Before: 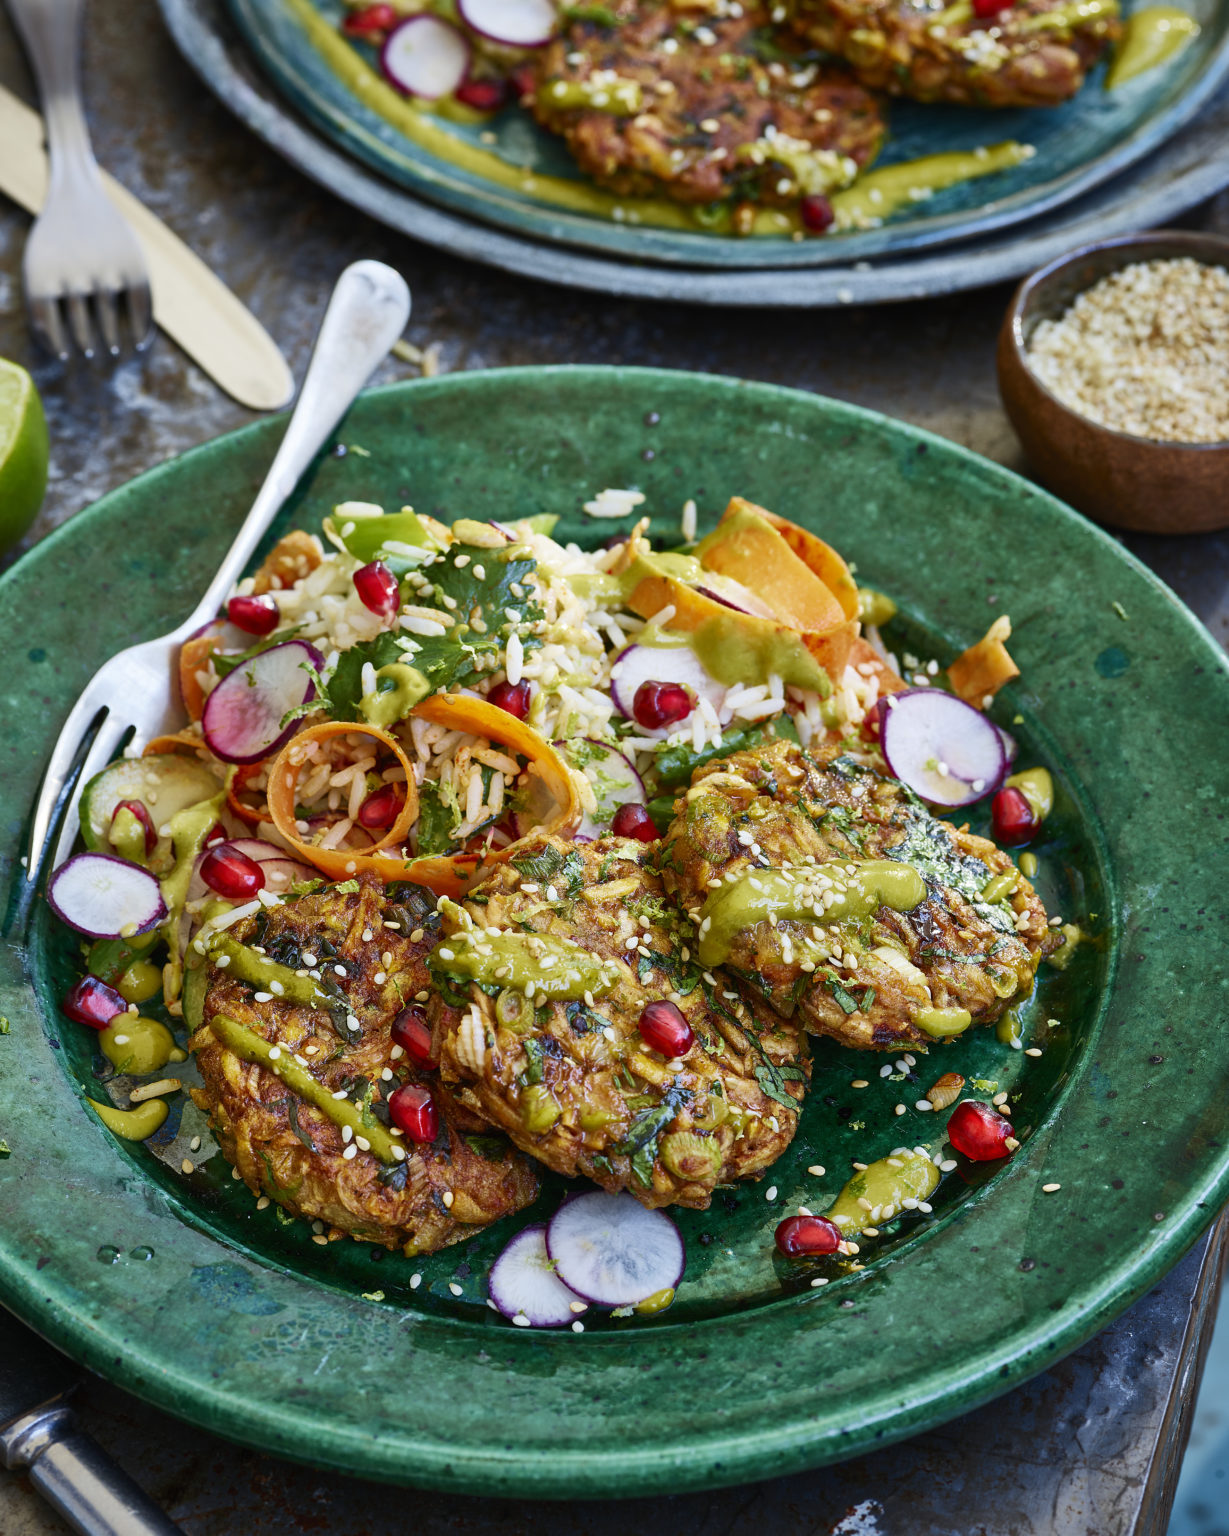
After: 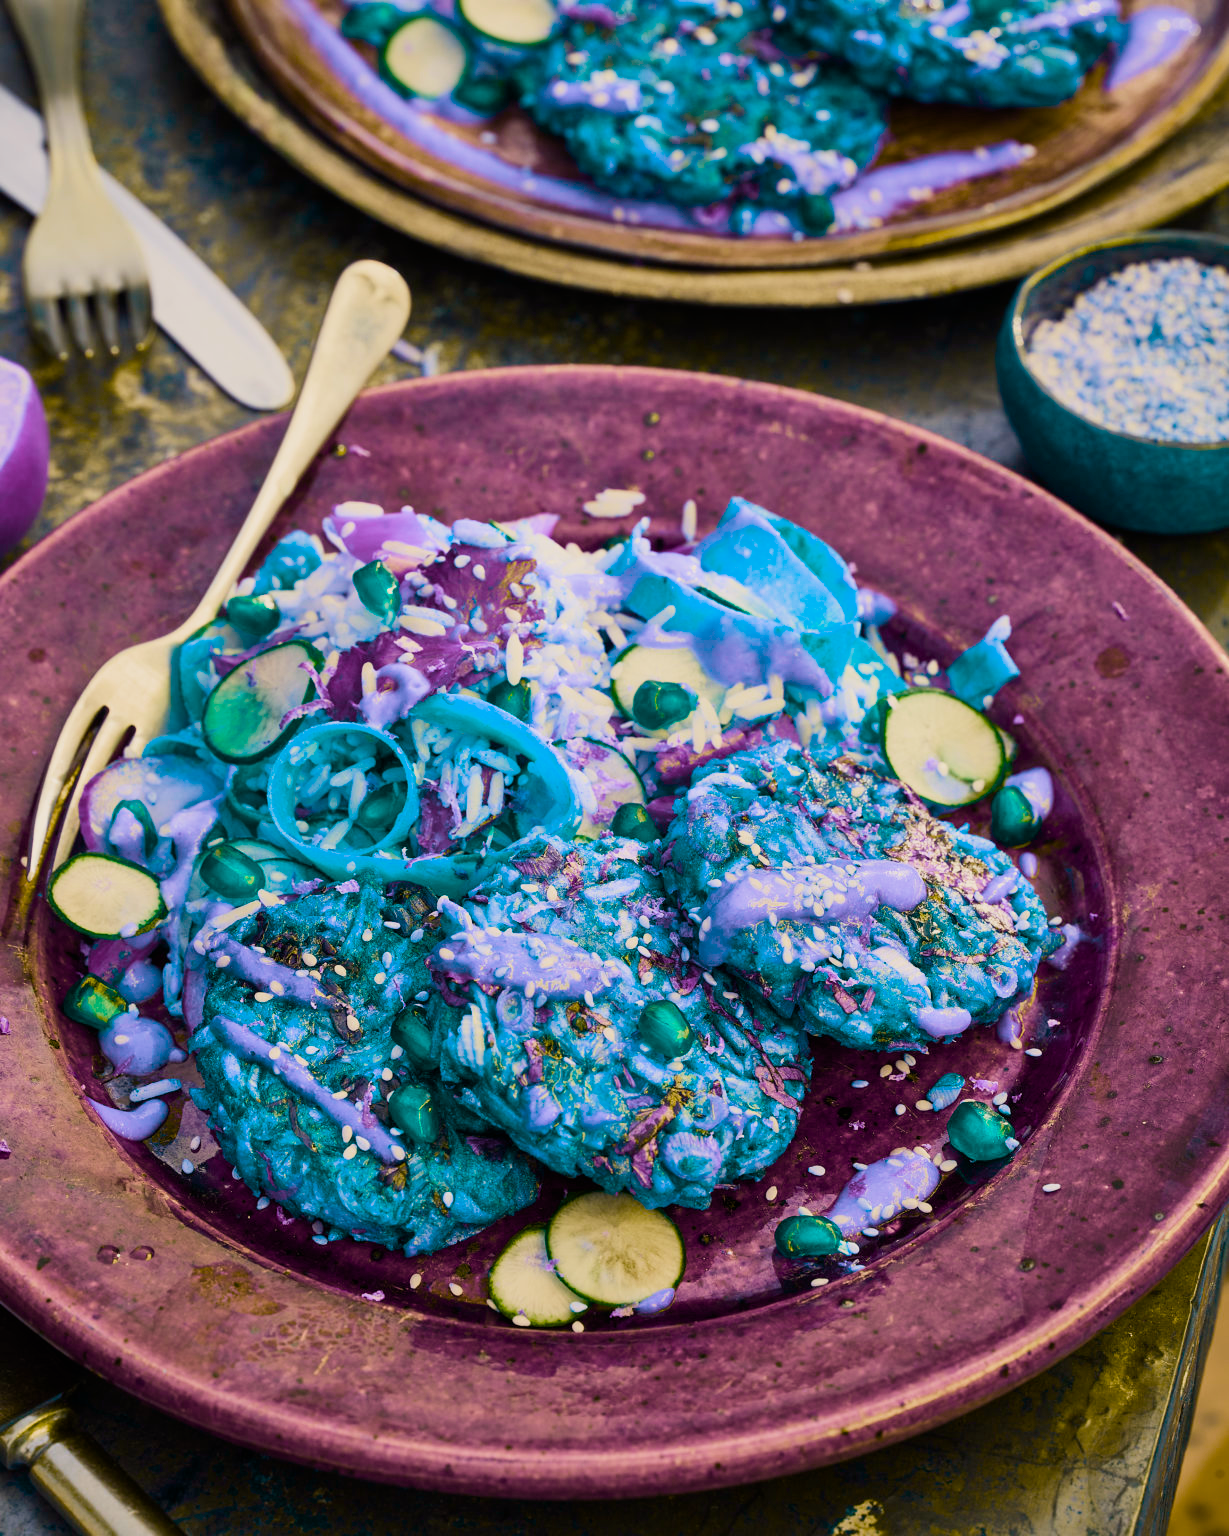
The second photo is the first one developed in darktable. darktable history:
color calibration: illuminant as shot in camera, x 0.369, y 0.376, temperature 4328.46 K, gamut compression 3
color balance rgb: hue shift 180°, global vibrance 50%, contrast 0.32%
sigmoid: contrast 1.22, skew 0.65
